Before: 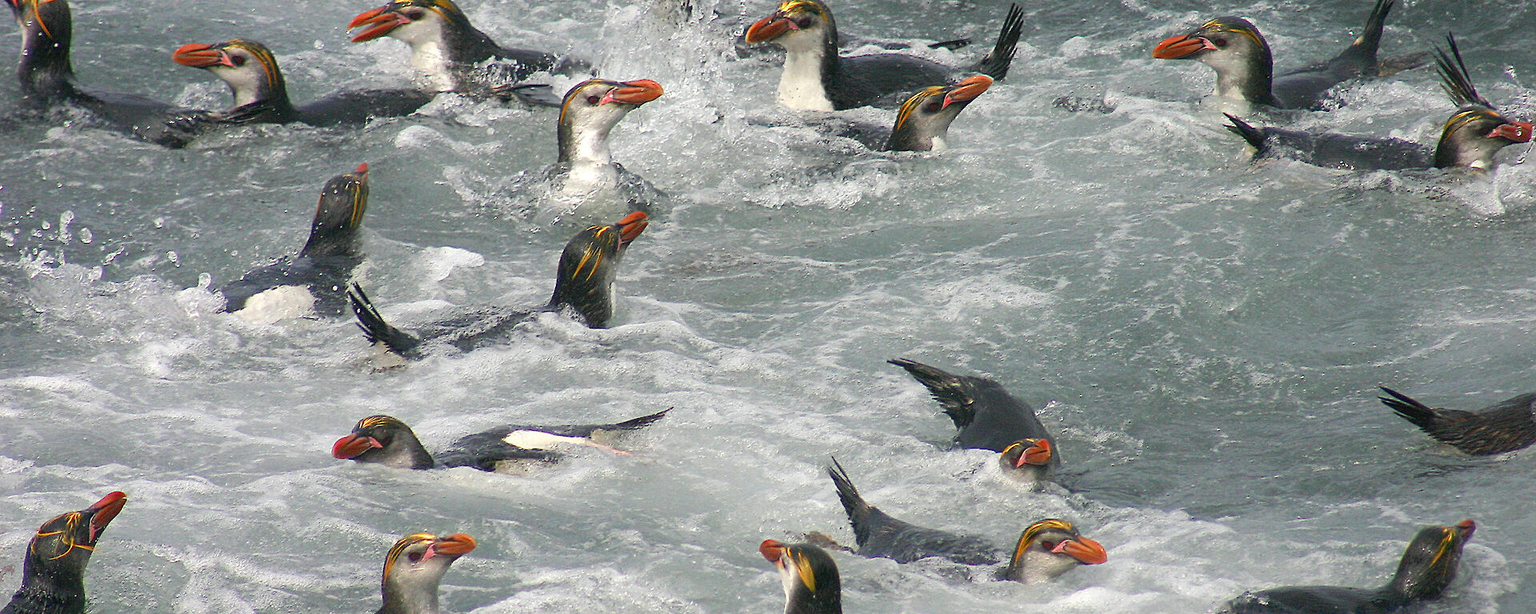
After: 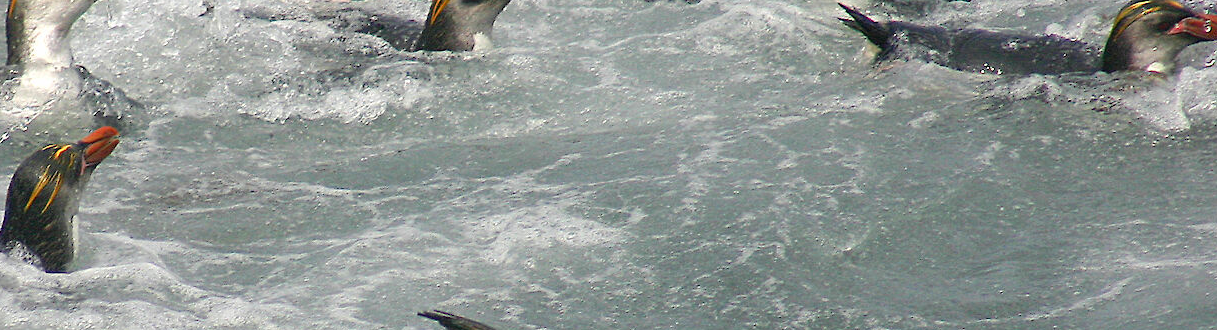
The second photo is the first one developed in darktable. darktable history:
crop: left 36.011%, top 18.094%, right 0.555%, bottom 38.86%
